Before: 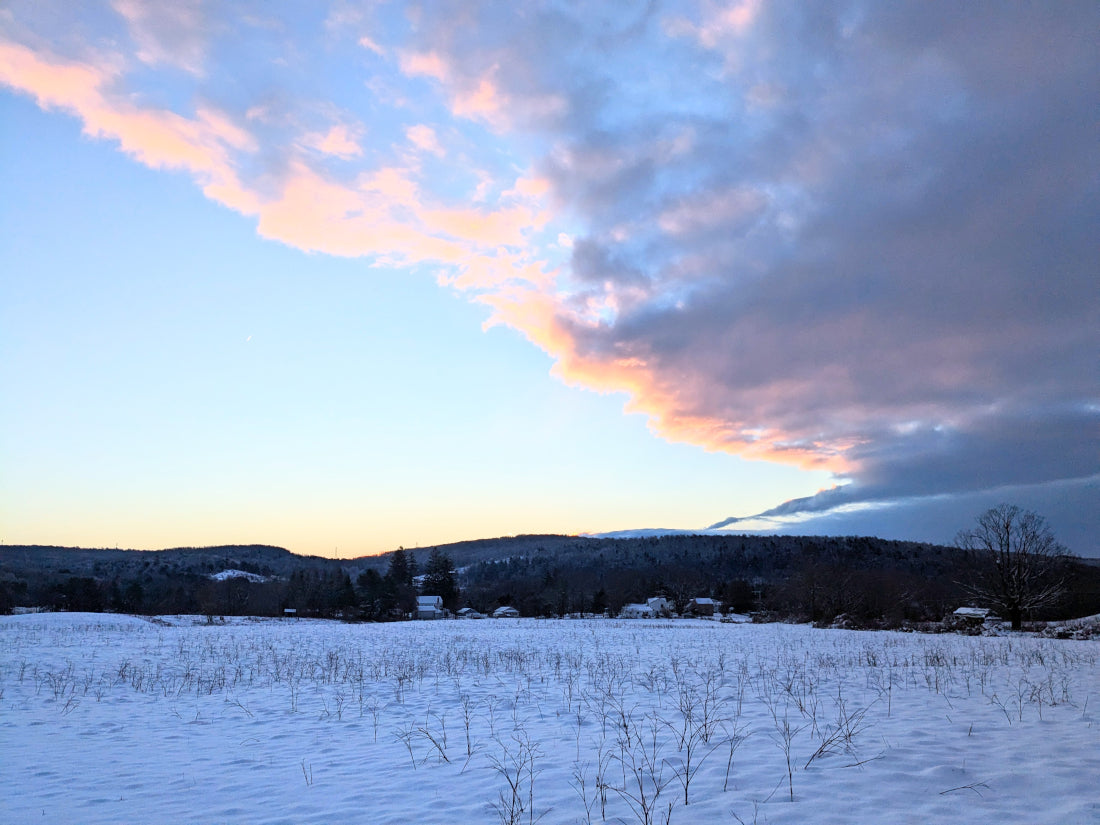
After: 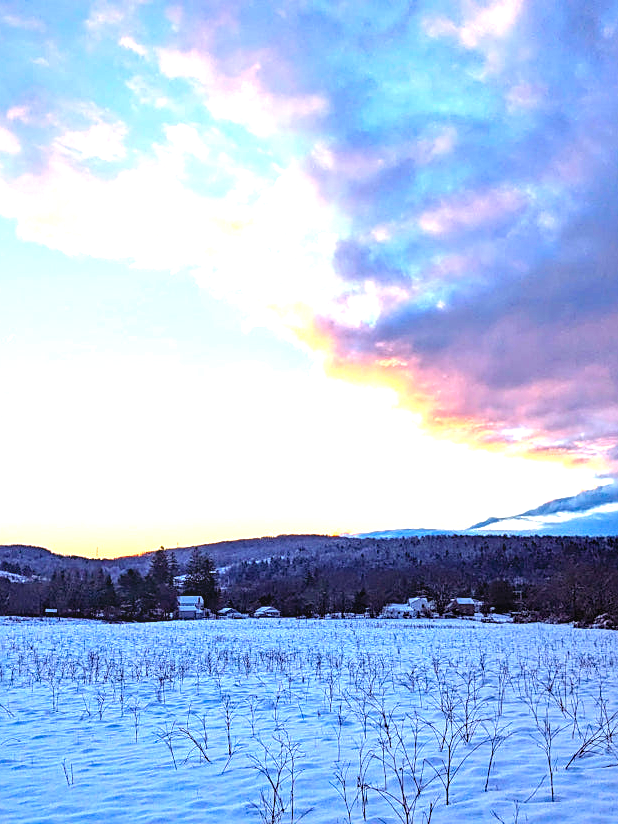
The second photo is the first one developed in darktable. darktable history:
crop: left 21.756%, right 22.046%, bottom 0.004%
haze removal: compatibility mode true, adaptive false
exposure: black level correction 0, exposure 0.701 EV, compensate highlight preservation false
color balance rgb: shadows lift › luminance 0.318%, shadows lift › chroma 7.029%, shadows lift › hue 299.48°, highlights gain › chroma 0.272%, highlights gain › hue 330.97°, perceptual saturation grading › global saturation 30.047%, global vibrance 20%
tone equalizer: -8 EV -0.545 EV, edges refinement/feathering 500, mask exposure compensation -1.57 EV, preserve details guided filter
local contrast: detail 130%
sharpen: on, module defaults
